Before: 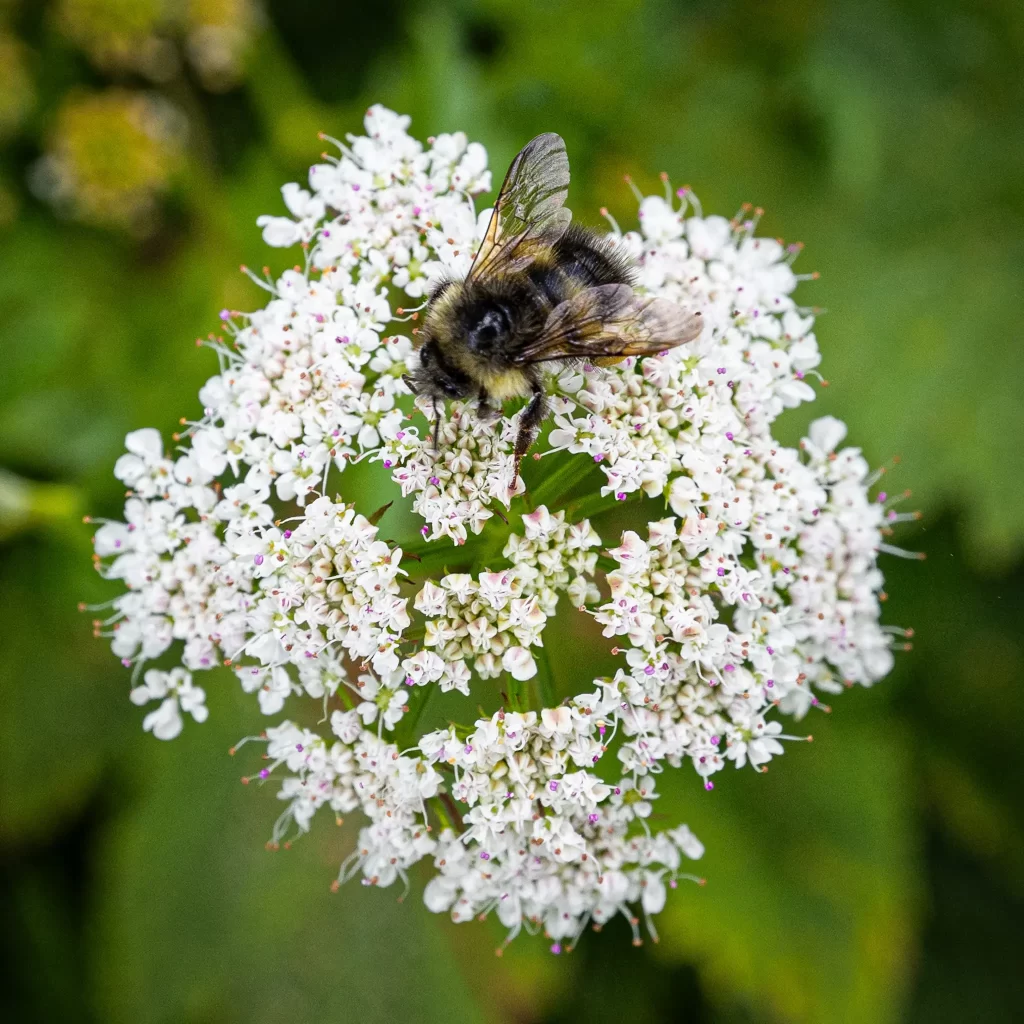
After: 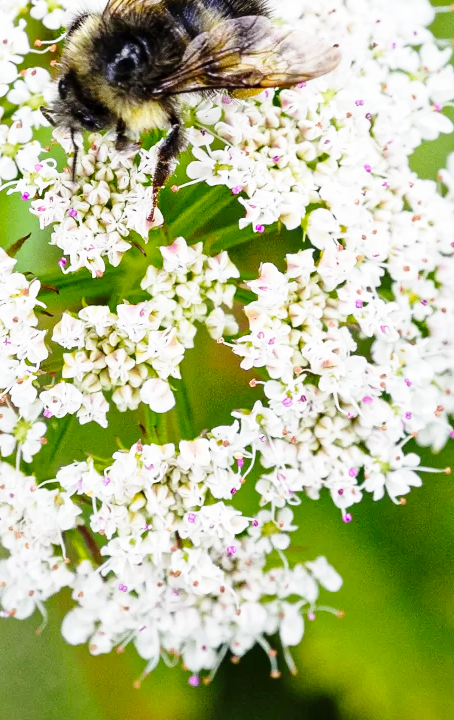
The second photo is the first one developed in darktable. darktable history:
crop: left 35.432%, top 26.233%, right 20.145%, bottom 3.432%
base curve: curves: ch0 [(0, 0) (0.028, 0.03) (0.121, 0.232) (0.46, 0.748) (0.859, 0.968) (1, 1)], preserve colors none
